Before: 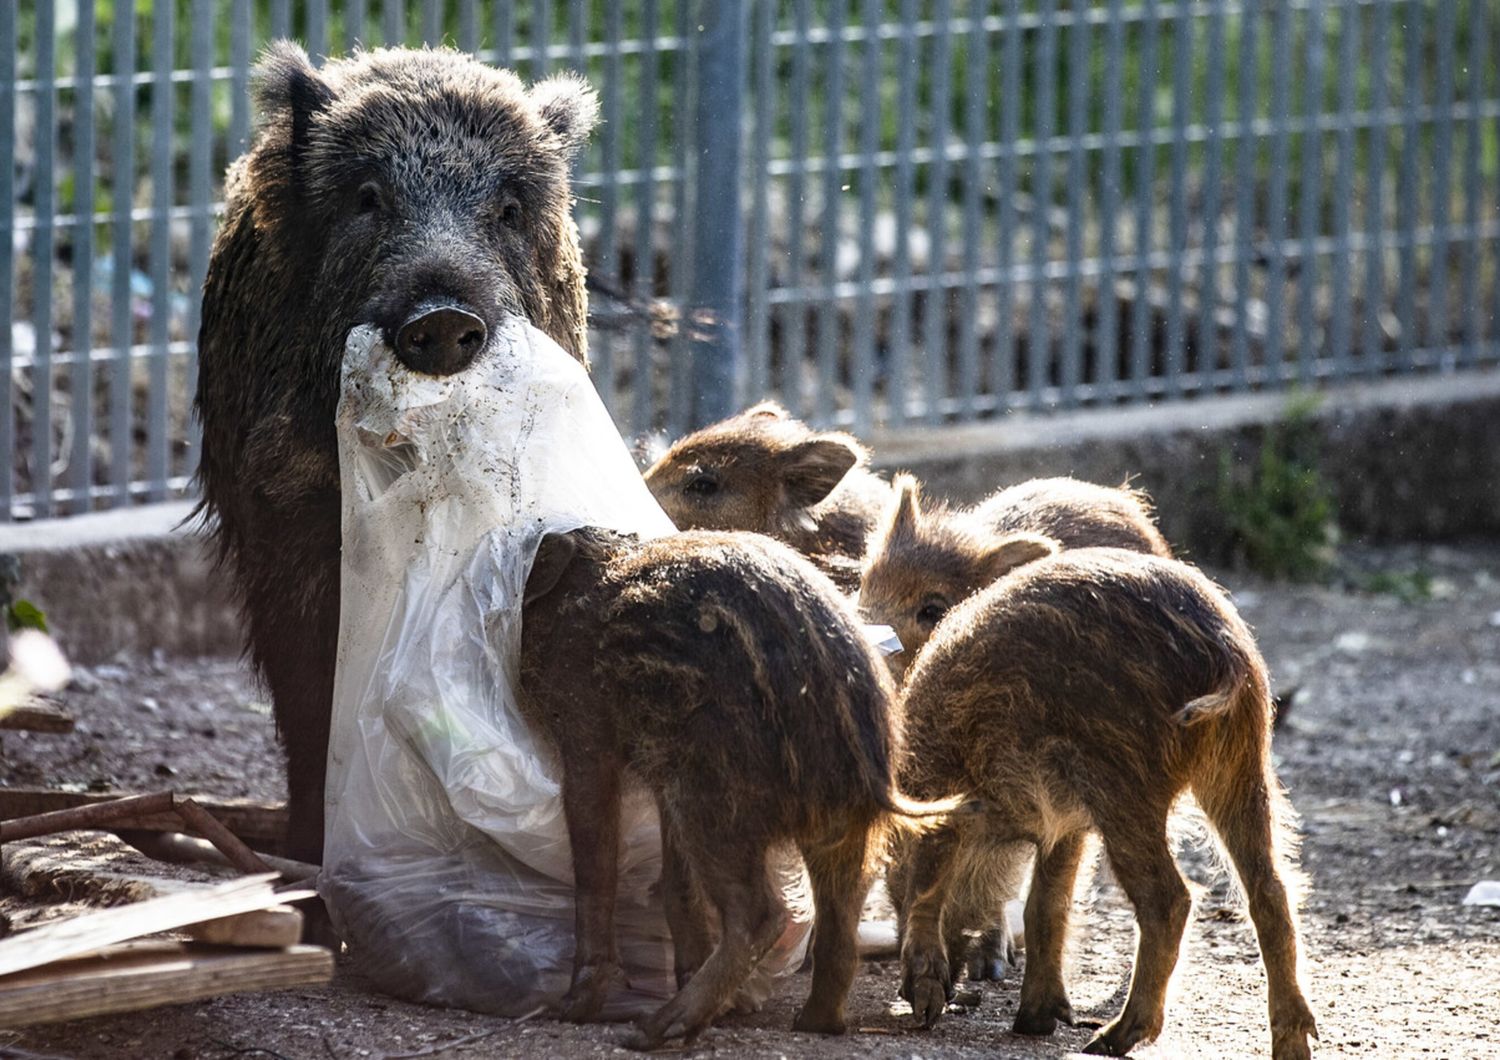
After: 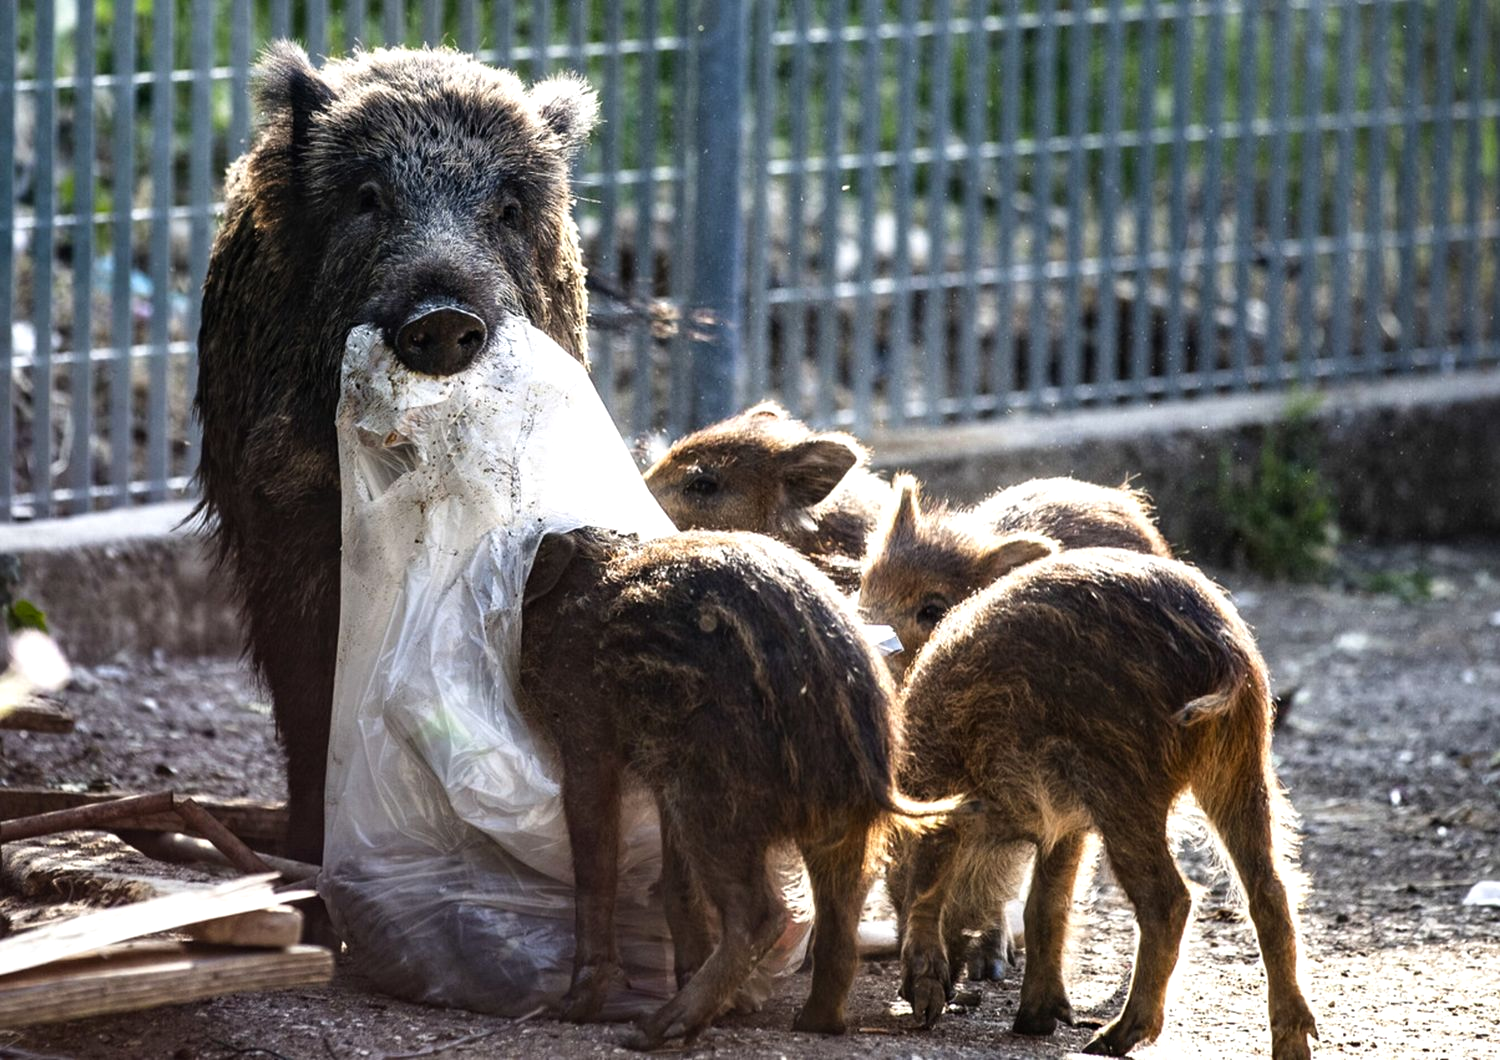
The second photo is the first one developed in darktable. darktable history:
white balance: emerald 1
color balance: contrast 10%
